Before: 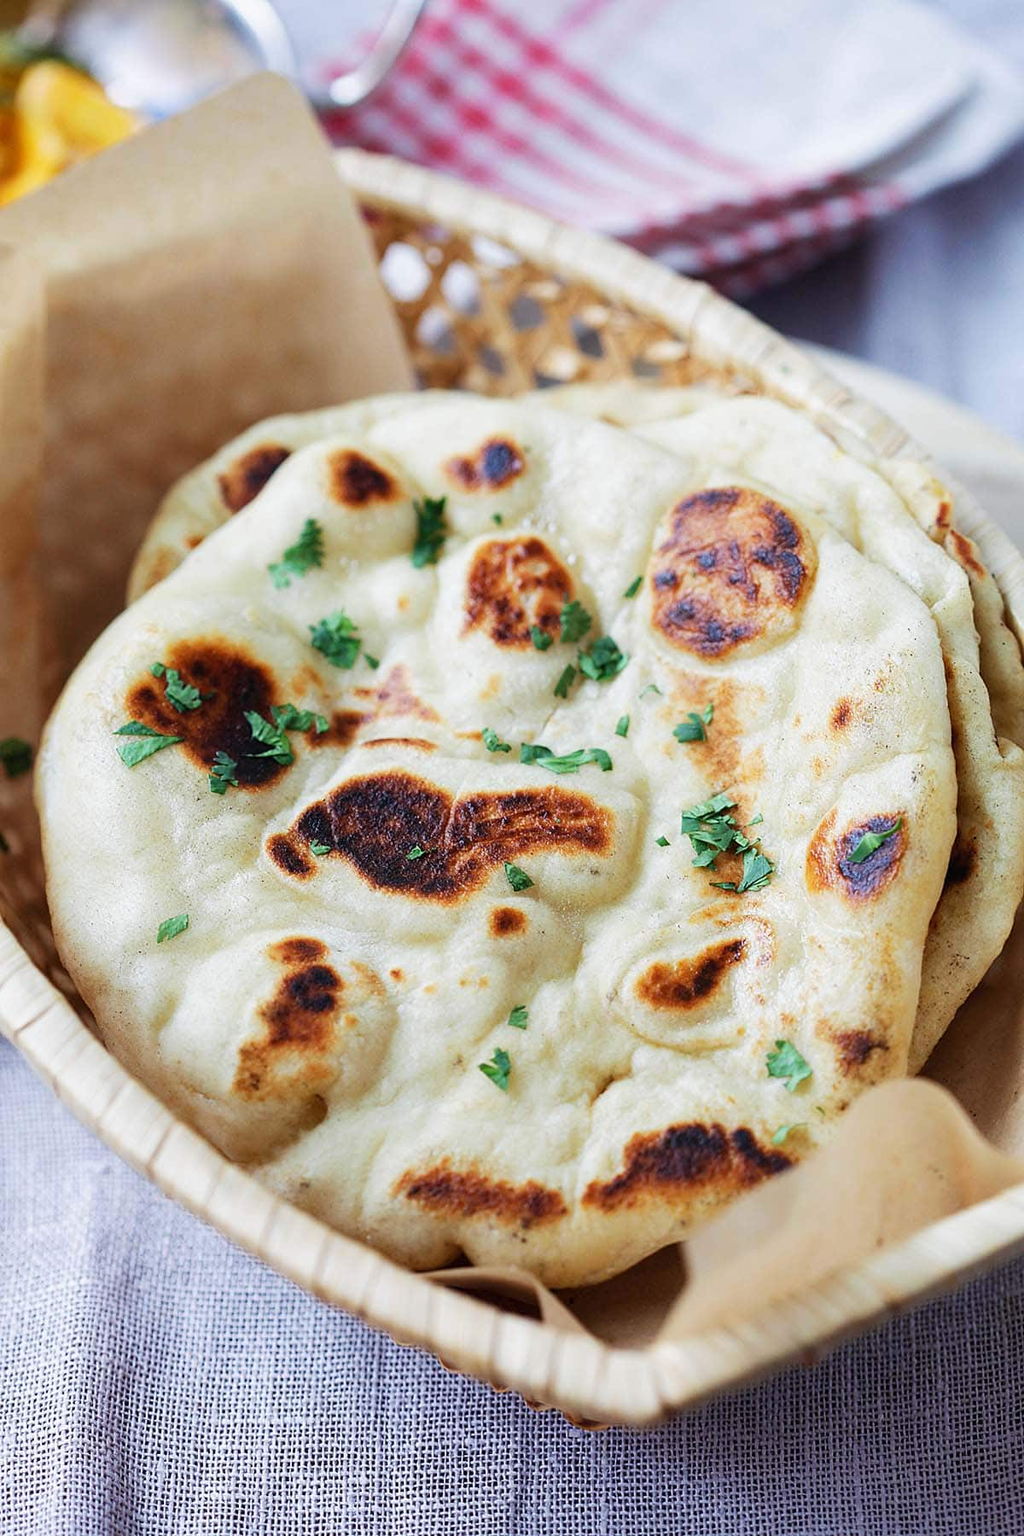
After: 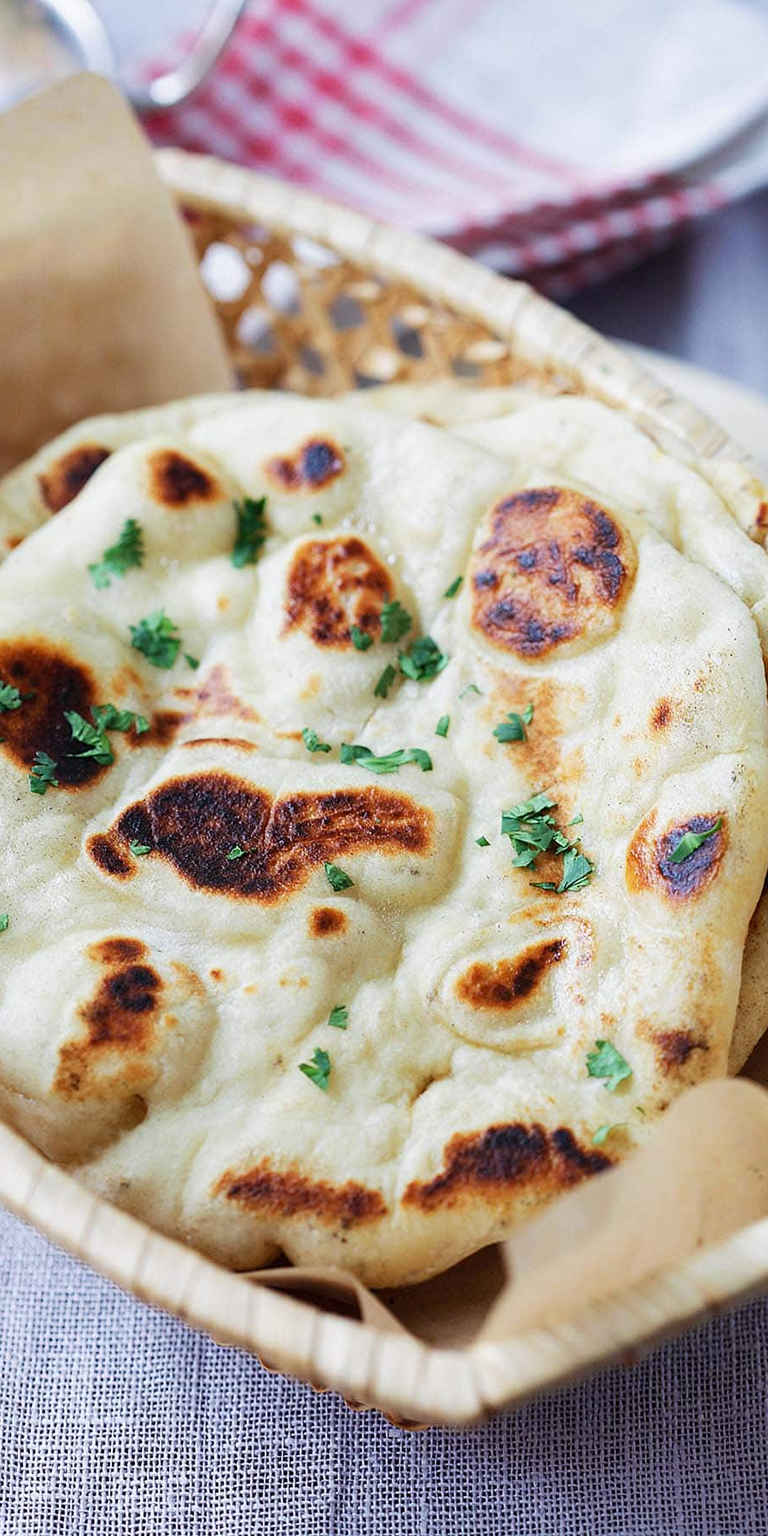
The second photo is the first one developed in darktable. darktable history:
crop and rotate: left 17.614%, right 7.386%
